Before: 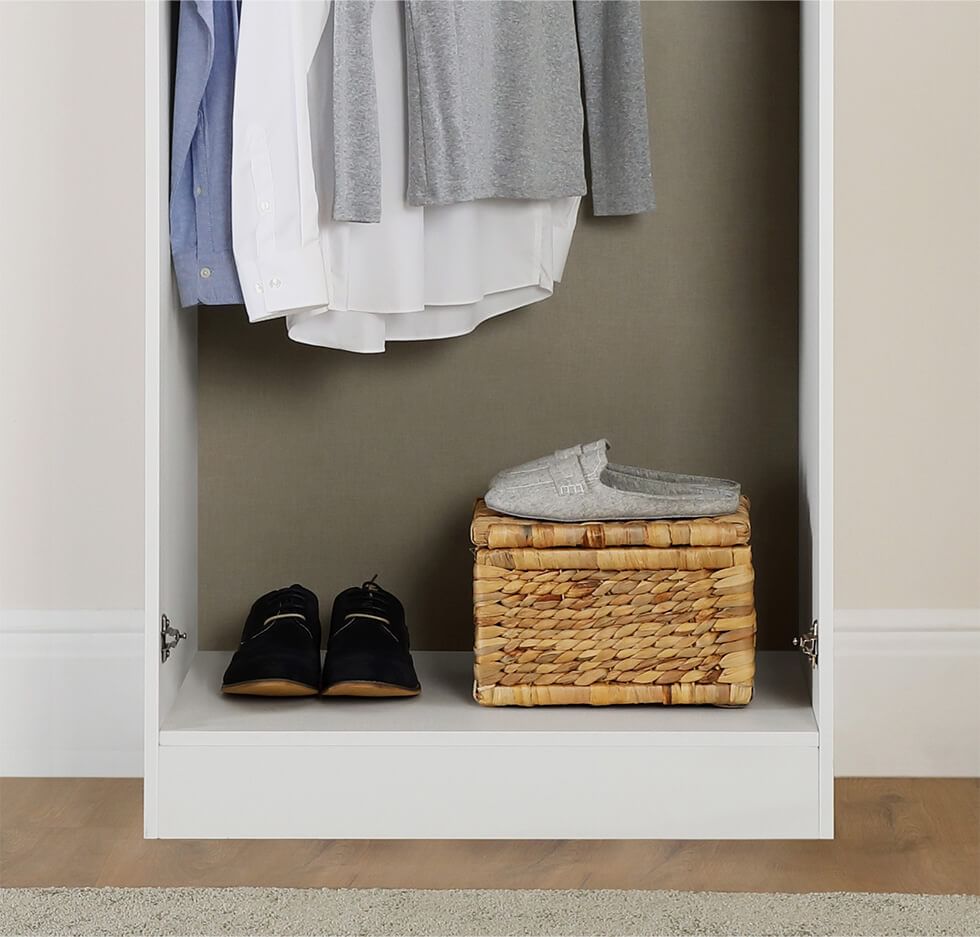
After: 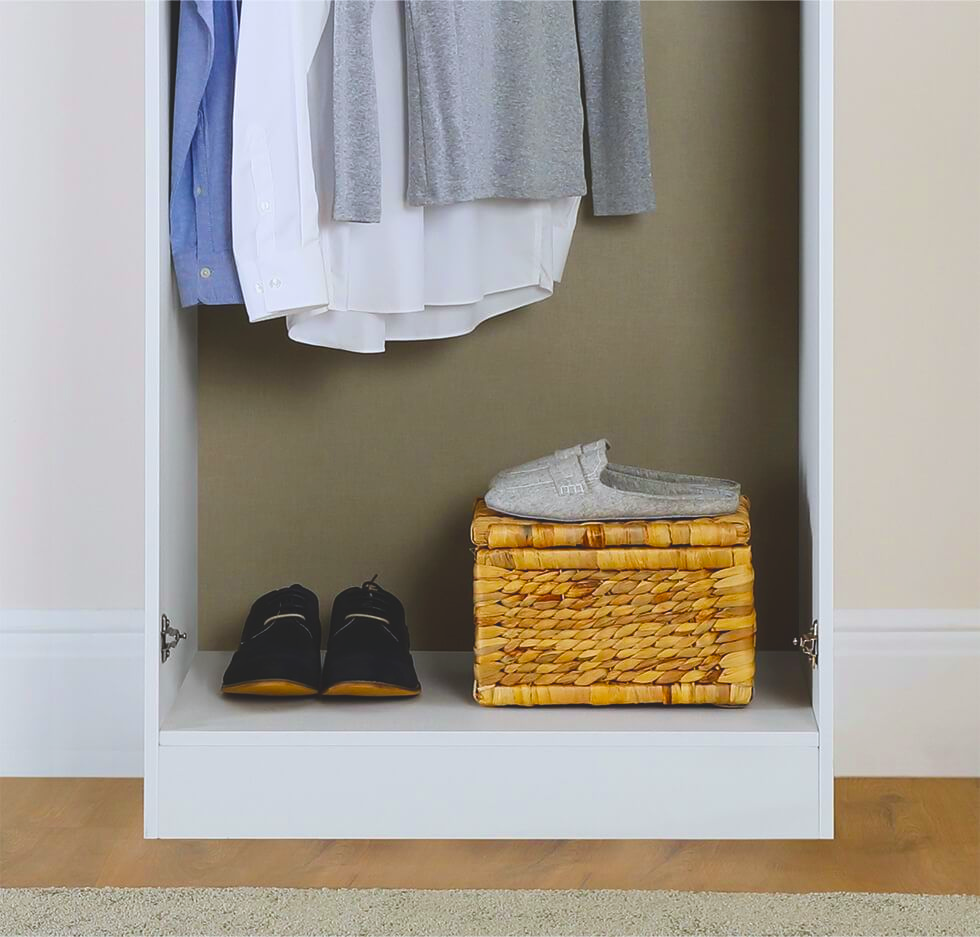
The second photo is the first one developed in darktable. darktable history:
white balance: red 0.98, blue 1.034
exposure: black level correction -0.015, compensate highlight preservation false
velvia: strength 51%, mid-tones bias 0.51
